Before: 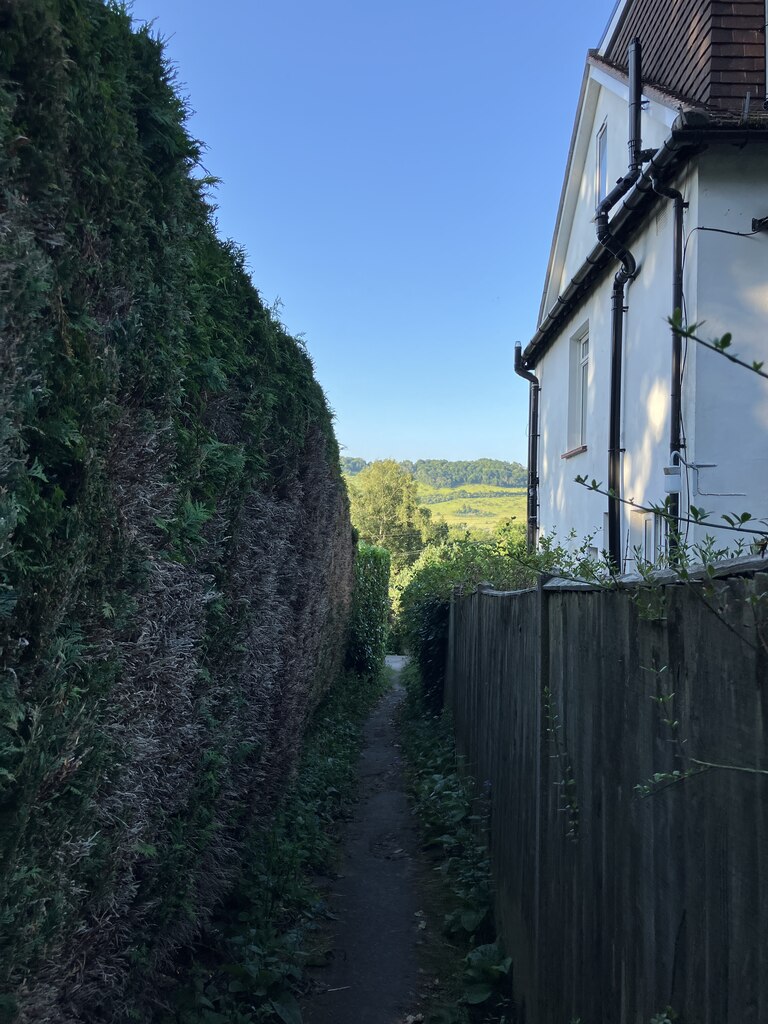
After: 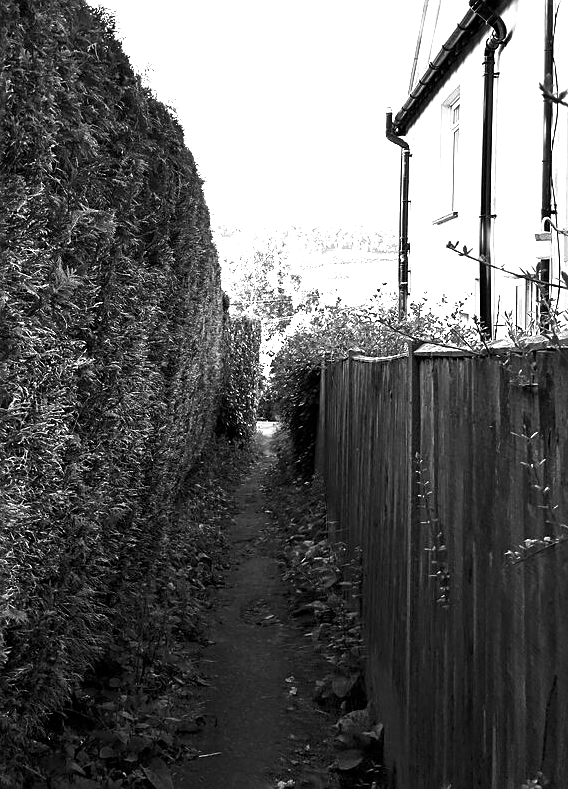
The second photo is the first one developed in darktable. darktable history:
color balance rgb: shadows lift › luminance -7.7%, shadows lift › chroma 2.13%, shadows lift › hue 200.79°, power › luminance -7.77%, power › chroma 2.27%, power › hue 220.69°, highlights gain › luminance 15.15%, highlights gain › chroma 4%, highlights gain › hue 209.35°, global offset › luminance -0.21%, global offset › chroma 0.27%, perceptual saturation grading › global saturation 24.42%, perceptual saturation grading › highlights -24.42%, perceptual saturation grading › mid-tones 24.42%, perceptual saturation grading › shadows 40%, perceptual brilliance grading › global brilliance -5%, perceptual brilliance grading › highlights 24.42%, perceptual brilliance grading › mid-tones 7%, perceptual brilliance grading › shadows -5%
sharpen: on, module defaults
crop: left 16.871%, top 22.857%, right 9.116%
exposure: exposure 1.2 EV, compensate highlight preservation false
monochrome: on, module defaults
